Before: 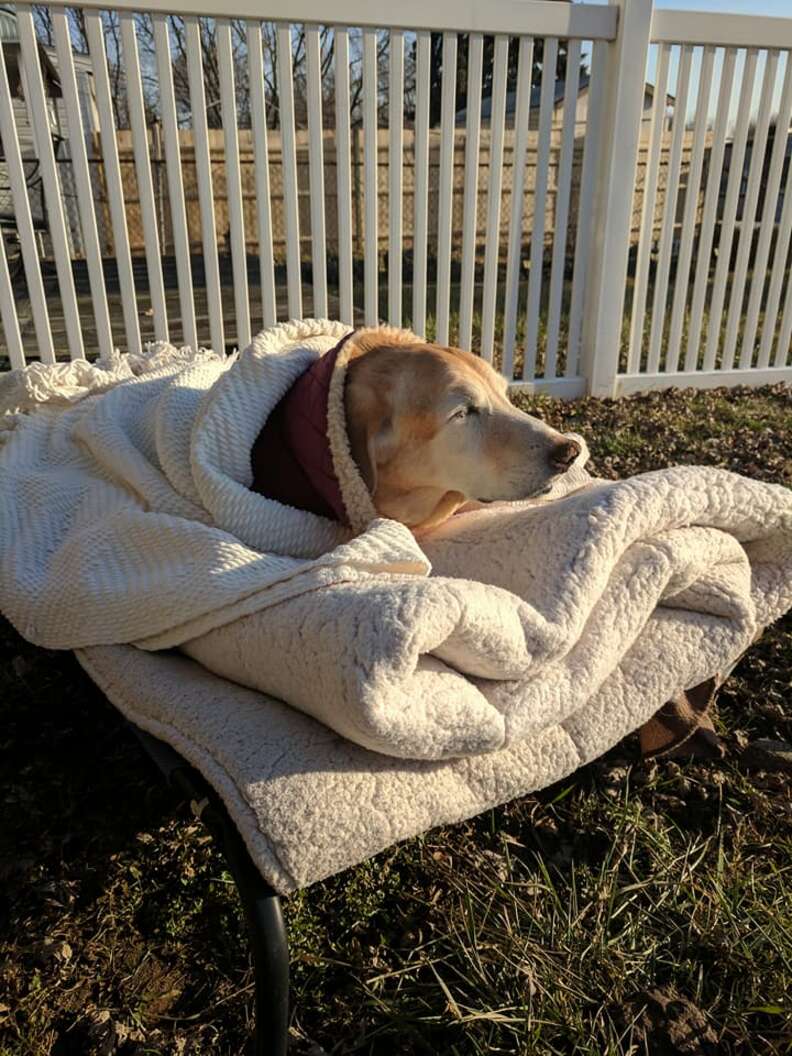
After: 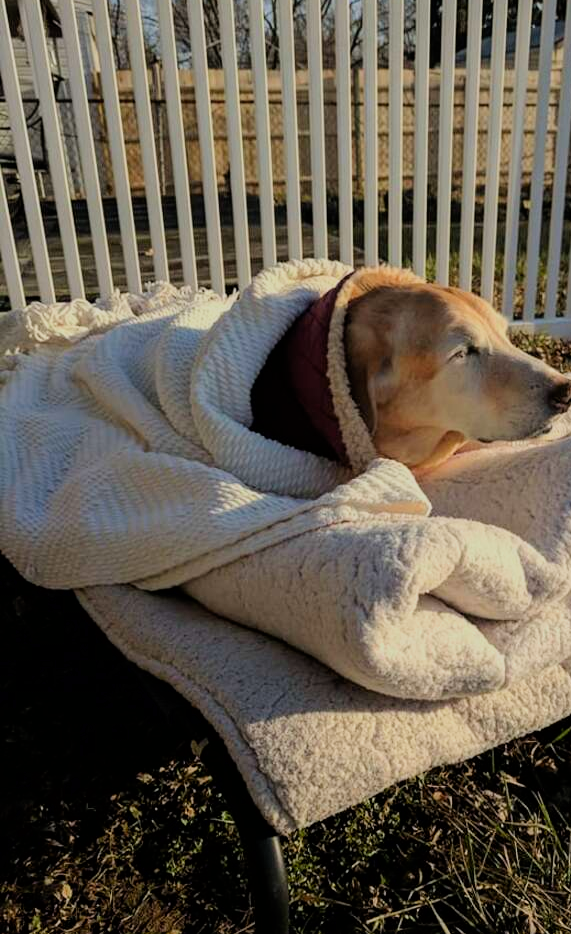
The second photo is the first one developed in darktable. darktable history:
contrast brightness saturation: contrast 0.044, saturation 0.155
filmic rgb: black relative exposure -7.65 EV, white relative exposure 4.56 EV, hardness 3.61, contrast 0.987, color science v6 (2022)
crop: top 5.745%, right 27.833%, bottom 5.779%
